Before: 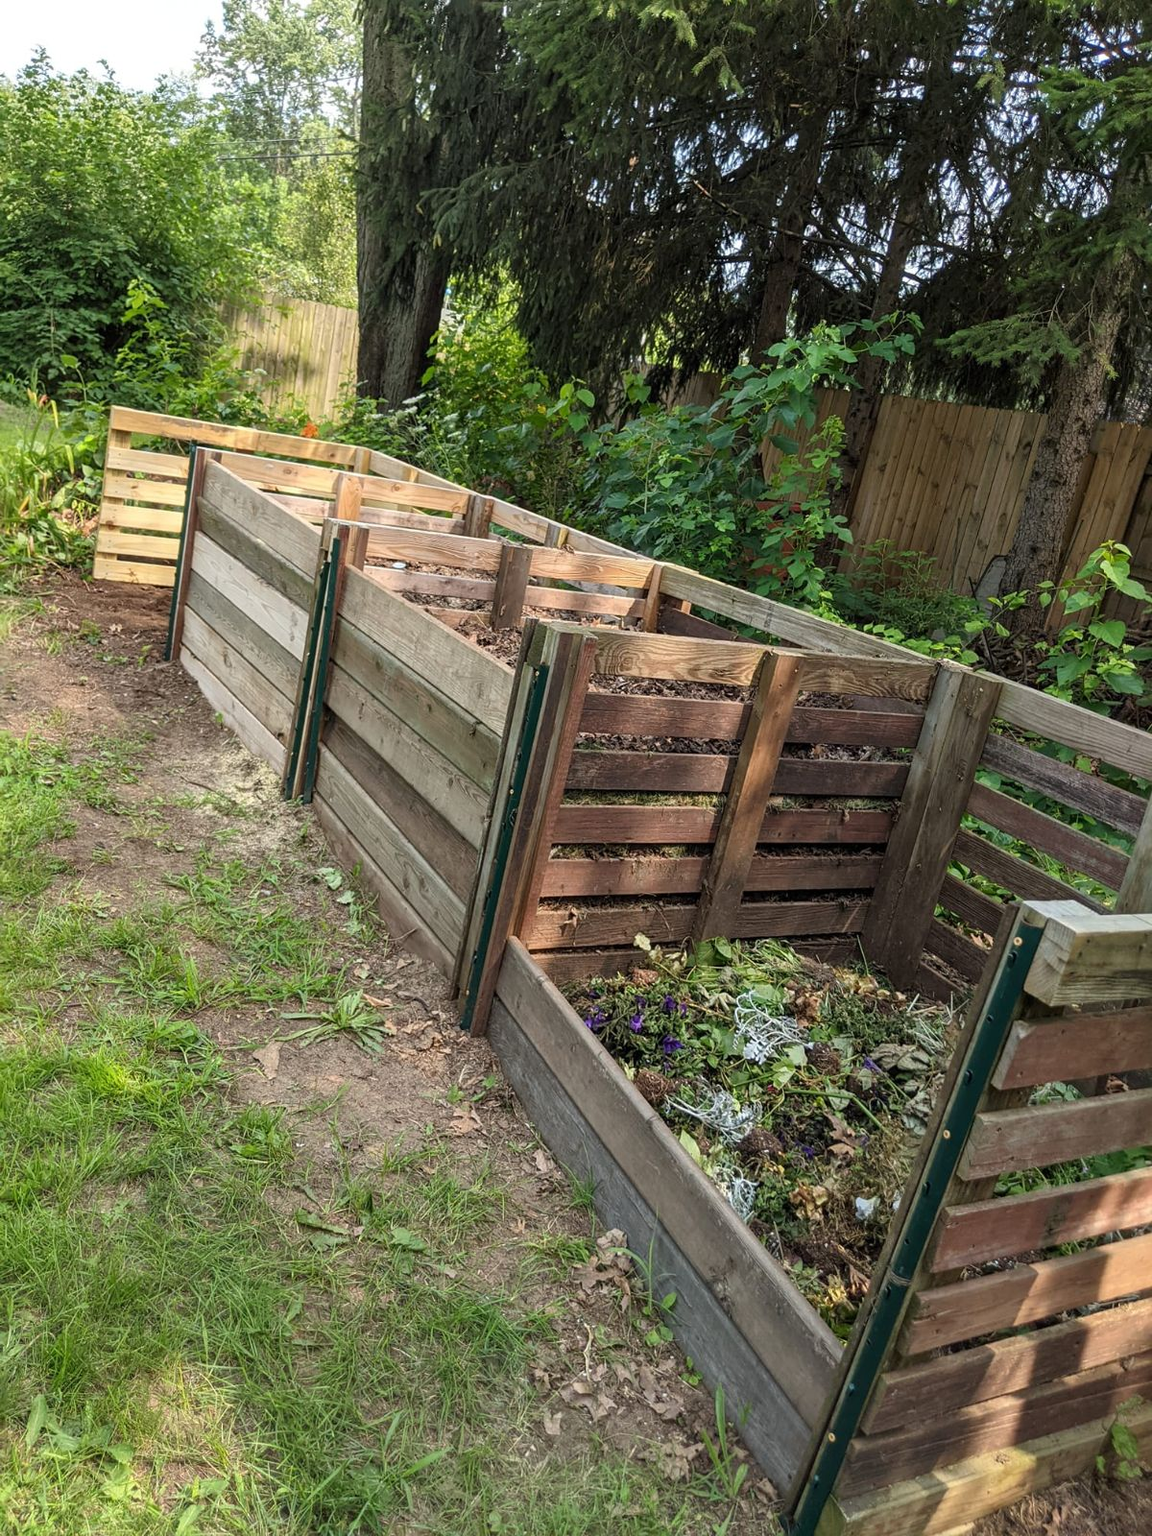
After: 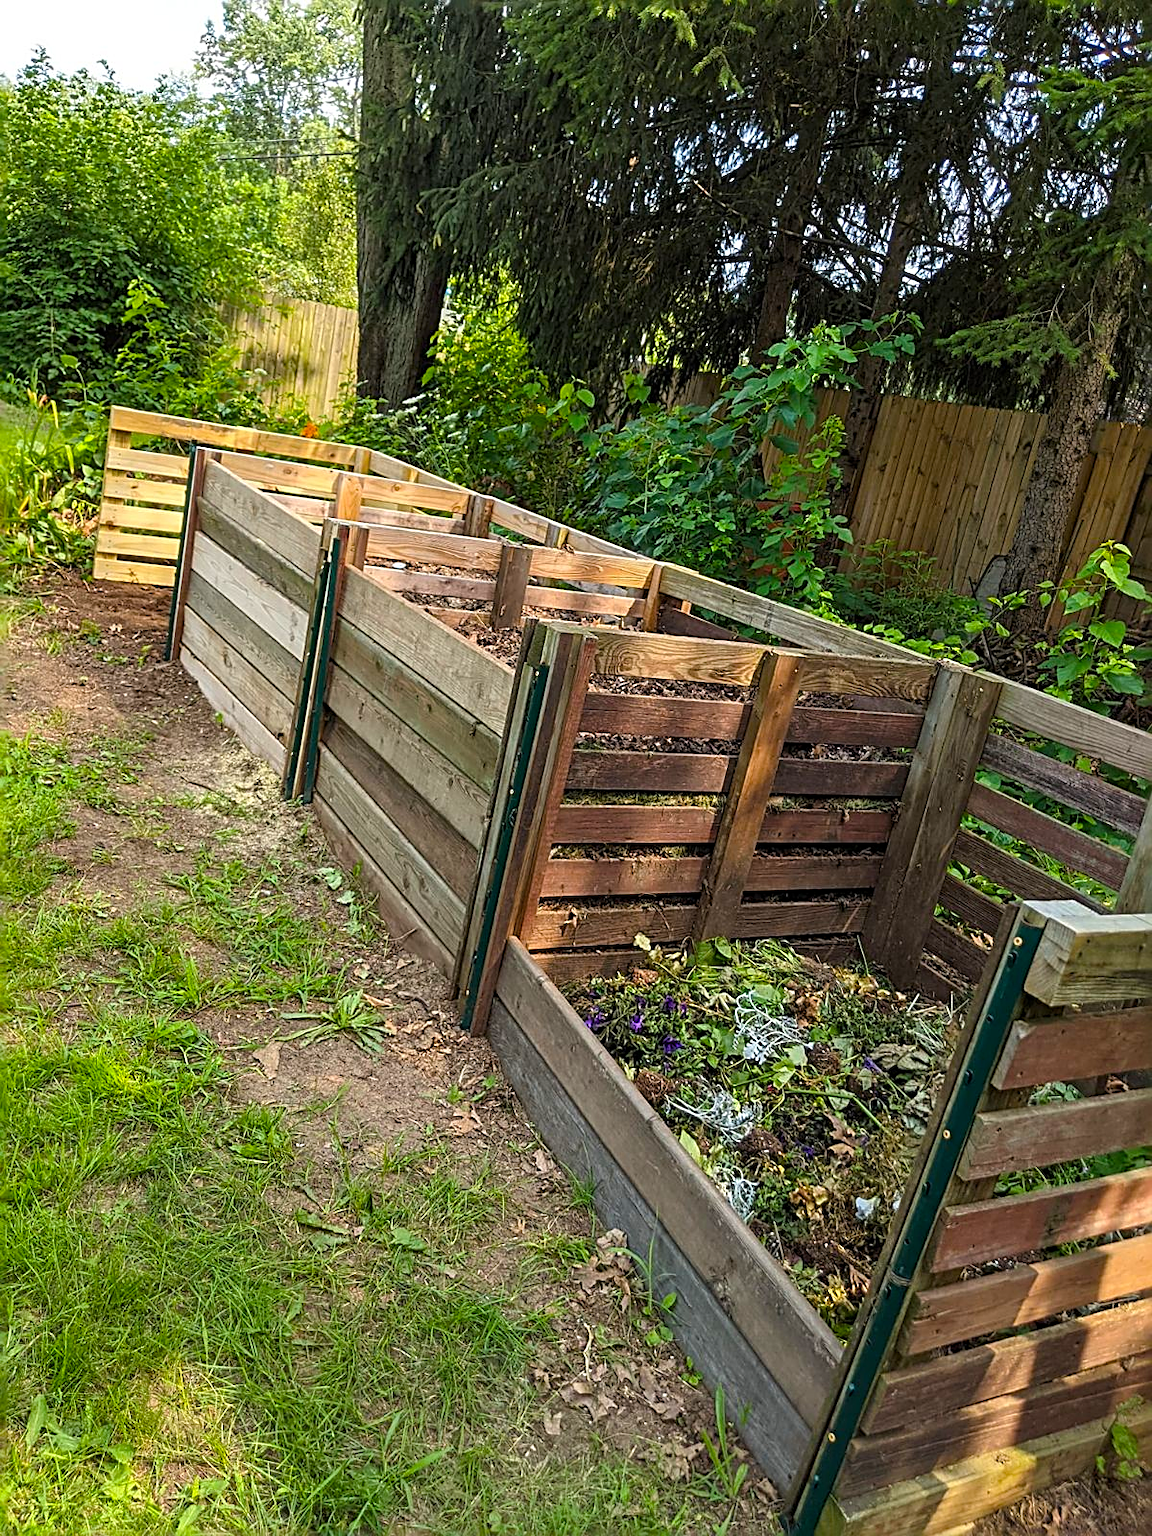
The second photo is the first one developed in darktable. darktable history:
sharpen: radius 2.69, amount 0.658
color balance rgb: linear chroma grading › mid-tones 7.25%, perceptual saturation grading › global saturation 29.468%, global vibrance 20%
